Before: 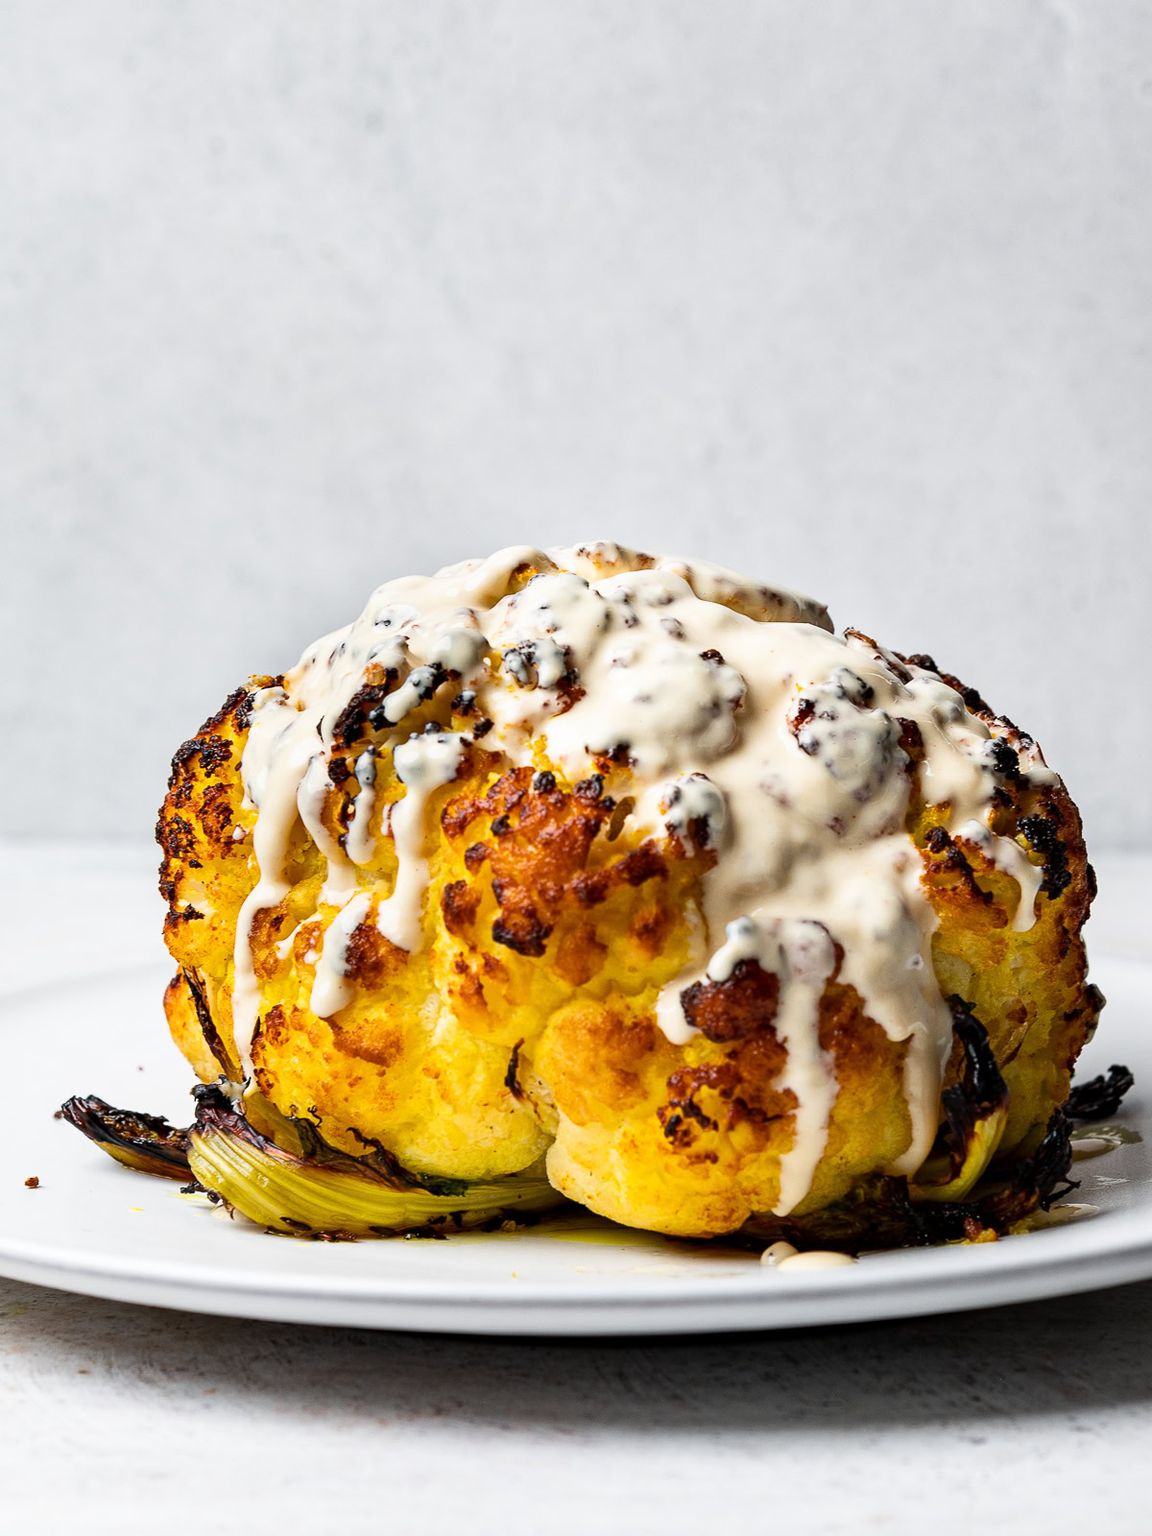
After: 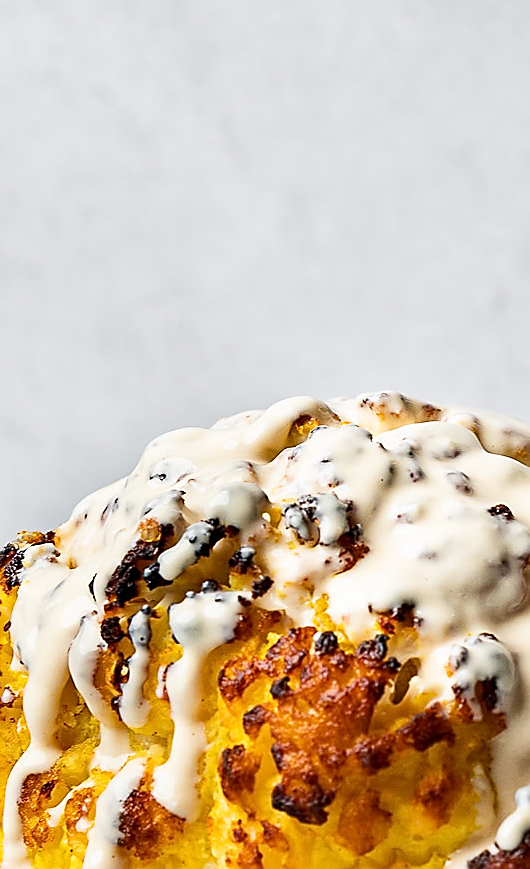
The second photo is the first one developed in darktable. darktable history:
crop: left 20.127%, top 10.788%, right 35.694%, bottom 34.844%
sharpen: radius 1.352, amount 1.253, threshold 0.764
